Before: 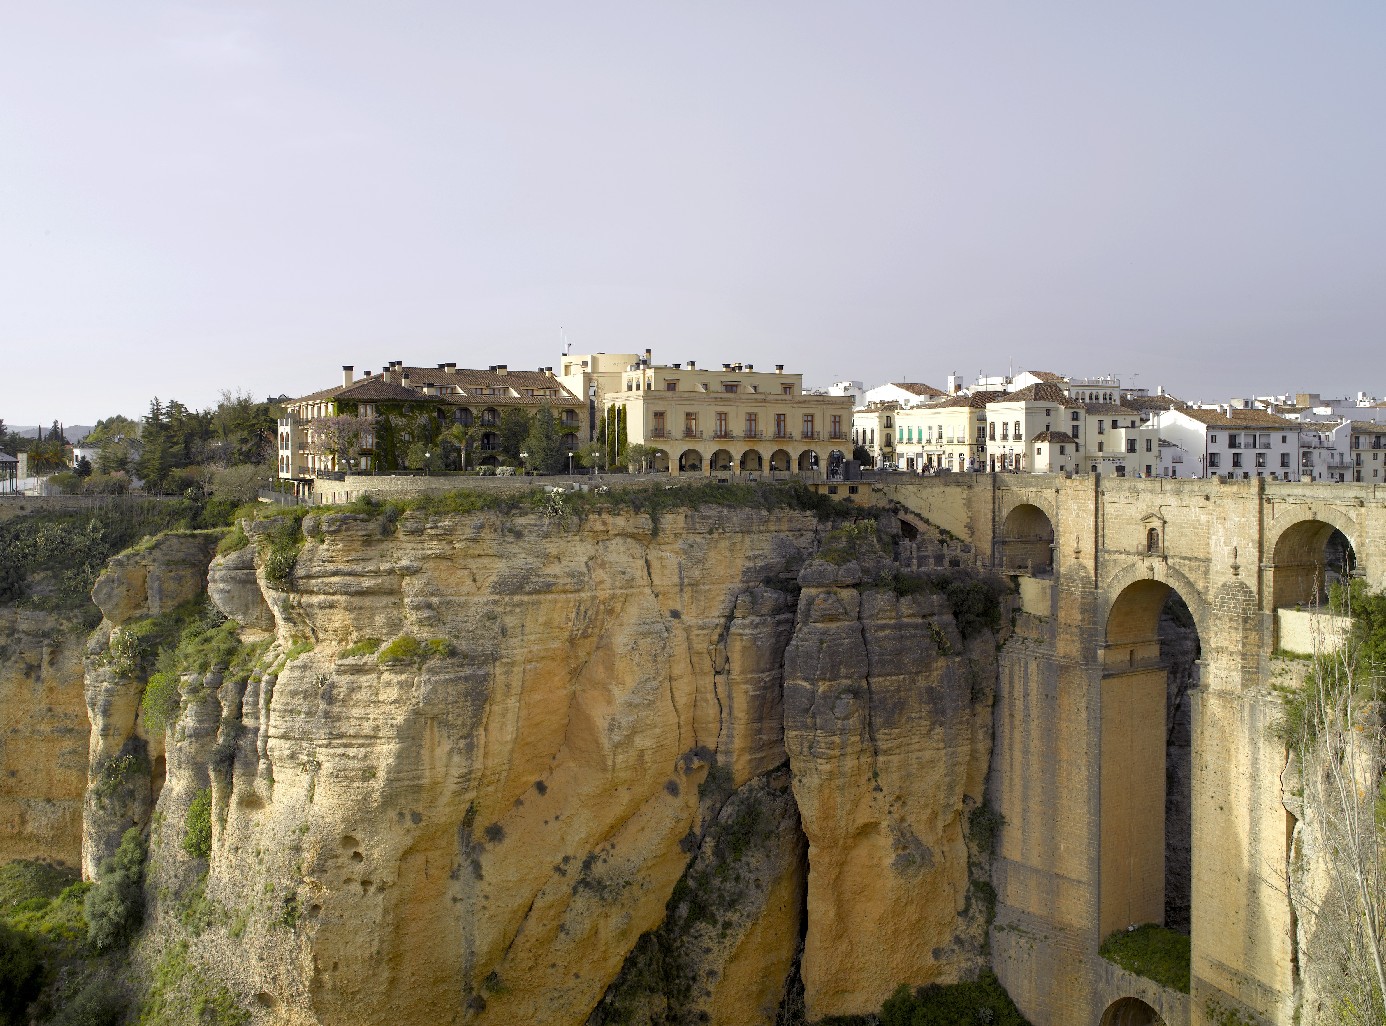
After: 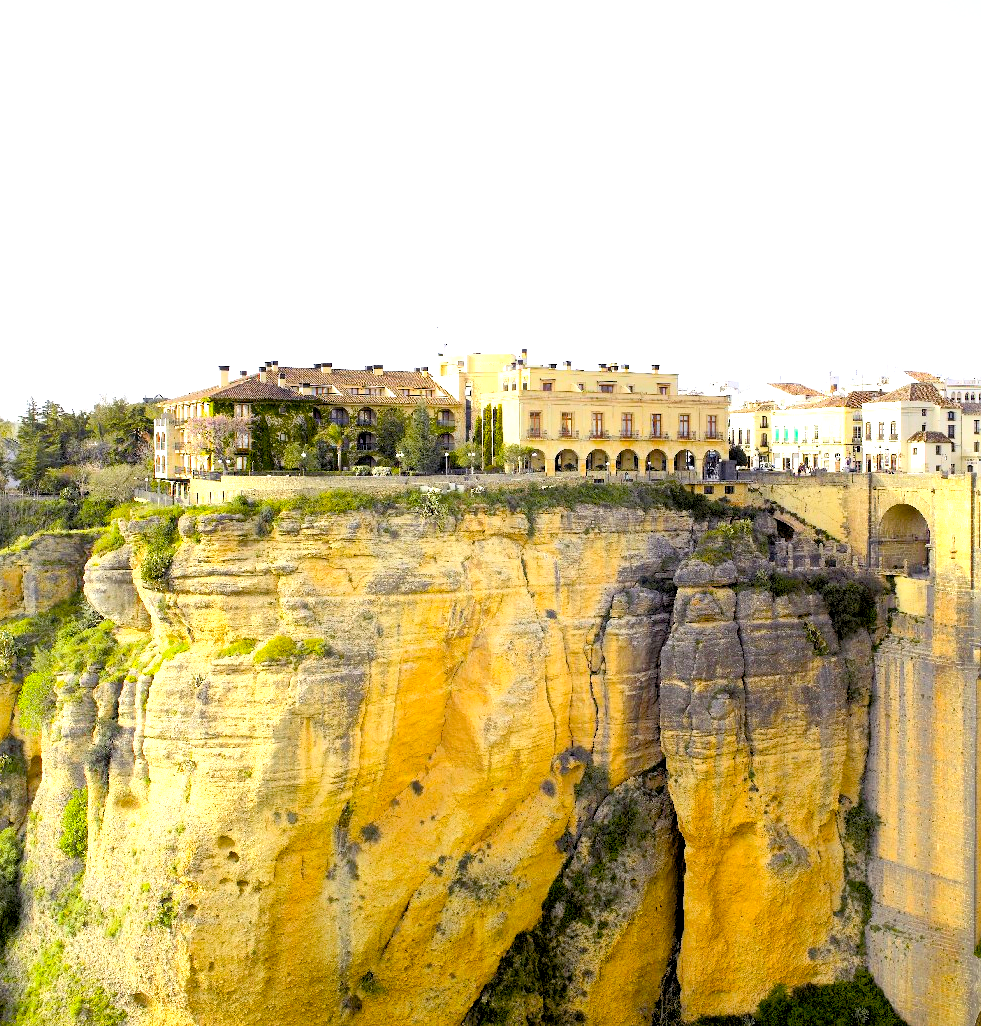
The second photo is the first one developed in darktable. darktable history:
crop and rotate: left 9.079%, right 20.07%
color balance rgb: global offset › luminance -1.436%, perceptual saturation grading › global saturation 30.163%
exposure: black level correction 0, exposure 1.2 EV, compensate highlight preservation false
contrast brightness saturation: contrast 0.201, brightness 0.169, saturation 0.217
